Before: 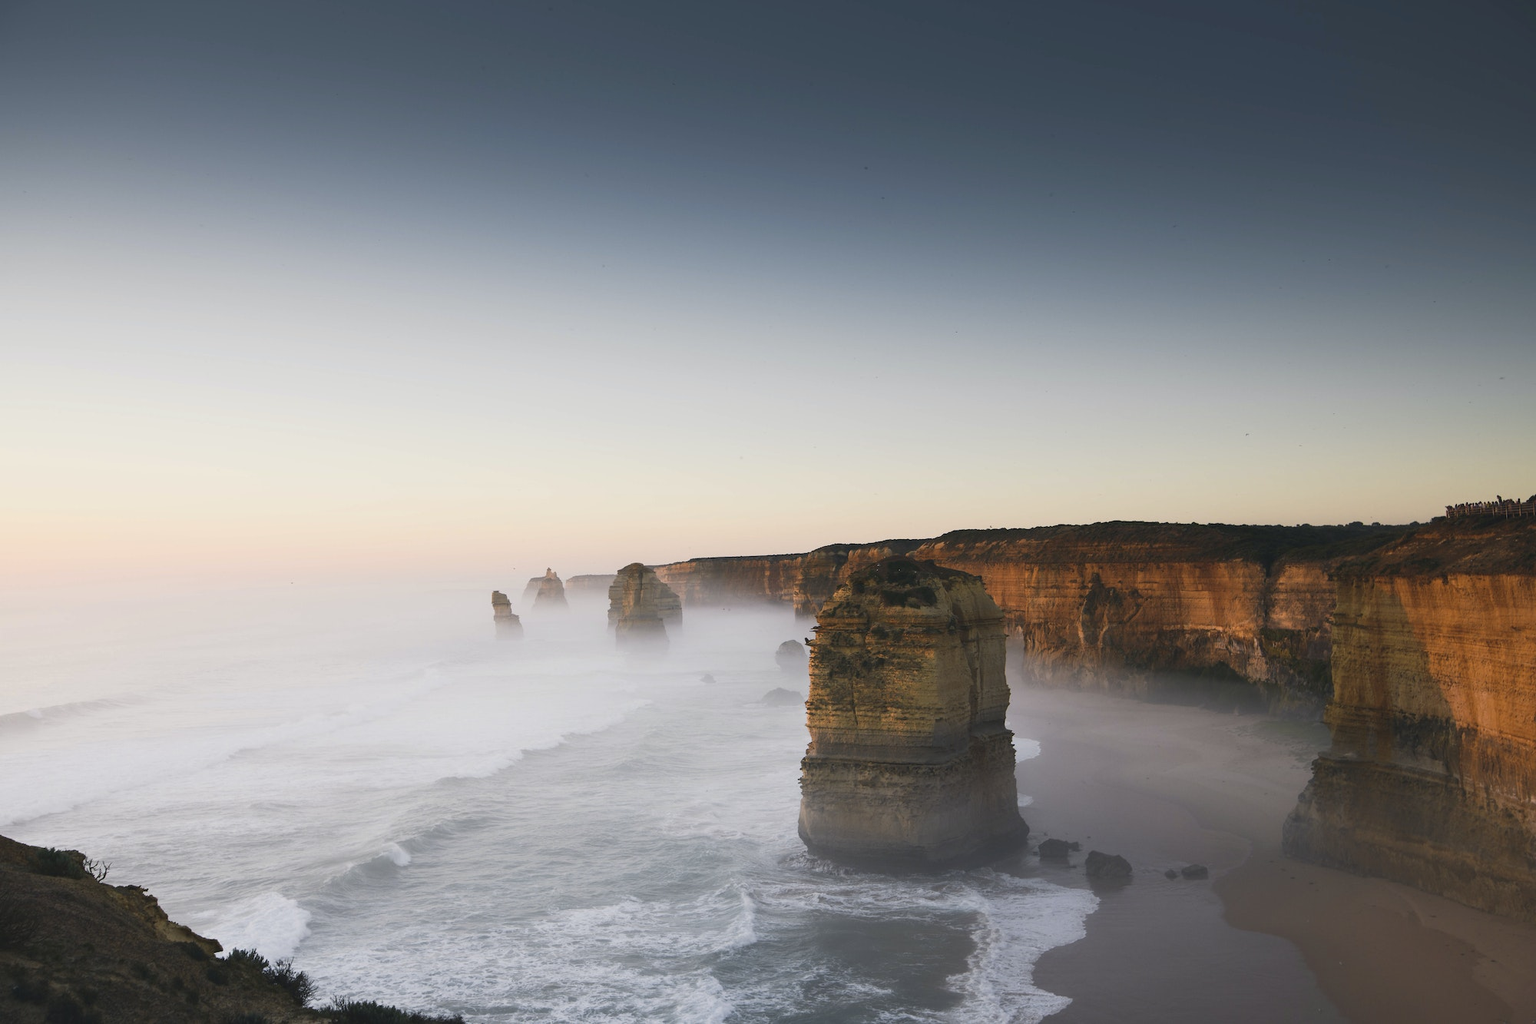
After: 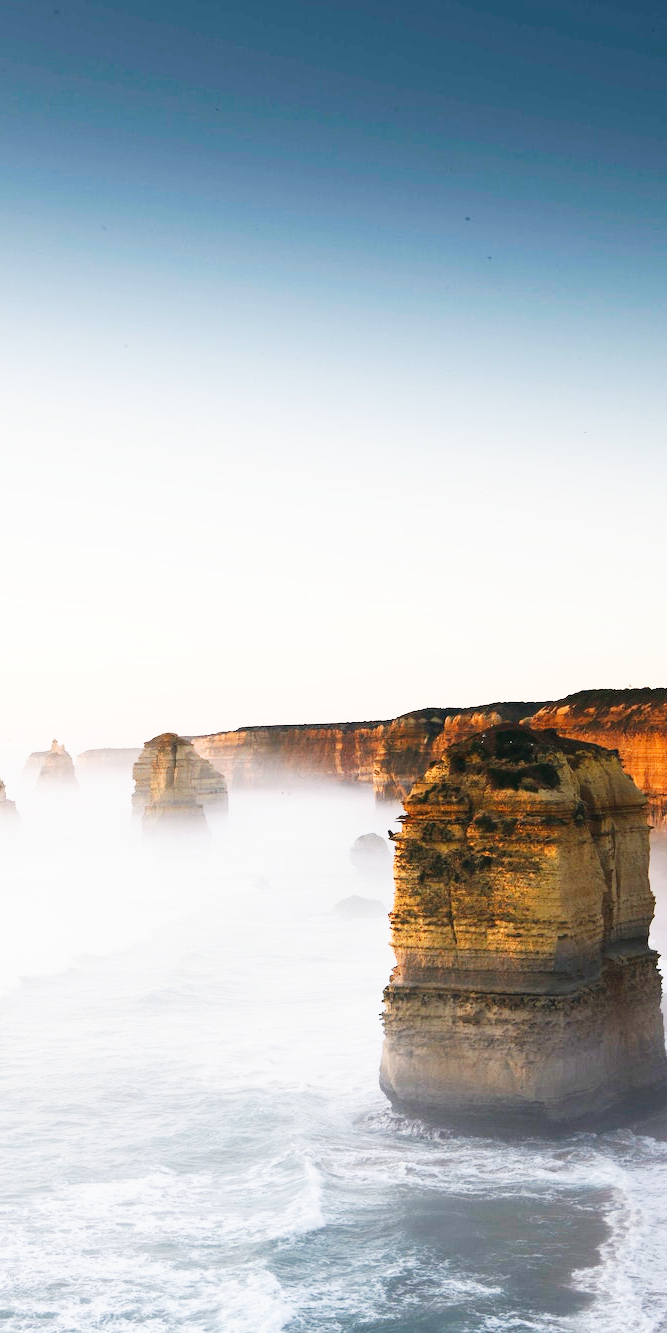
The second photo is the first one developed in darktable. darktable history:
crop: left 33.026%, right 33.583%
base curve: curves: ch0 [(0, 0) (0.007, 0.004) (0.027, 0.03) (0.046, 0.07) (0.207, 0.54) (0.442, 0.872) (0.673, 0.972) (1, 1)], preserve colors none
